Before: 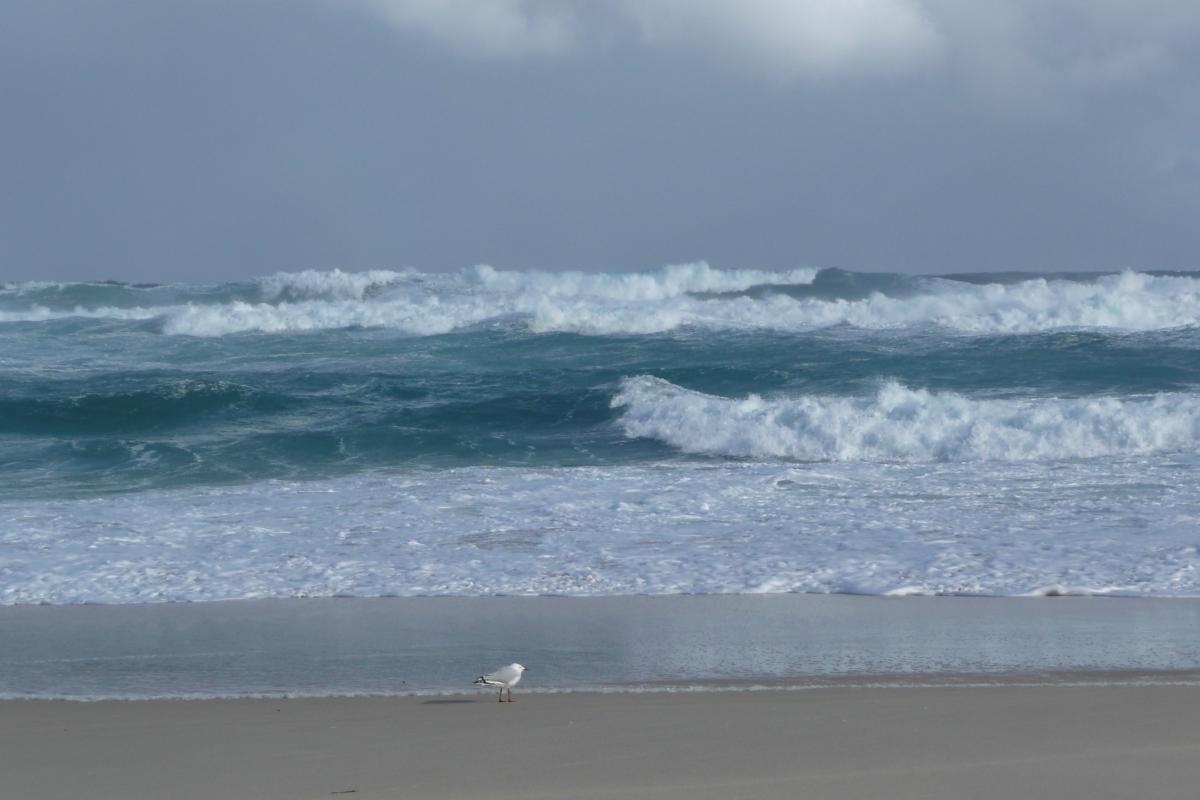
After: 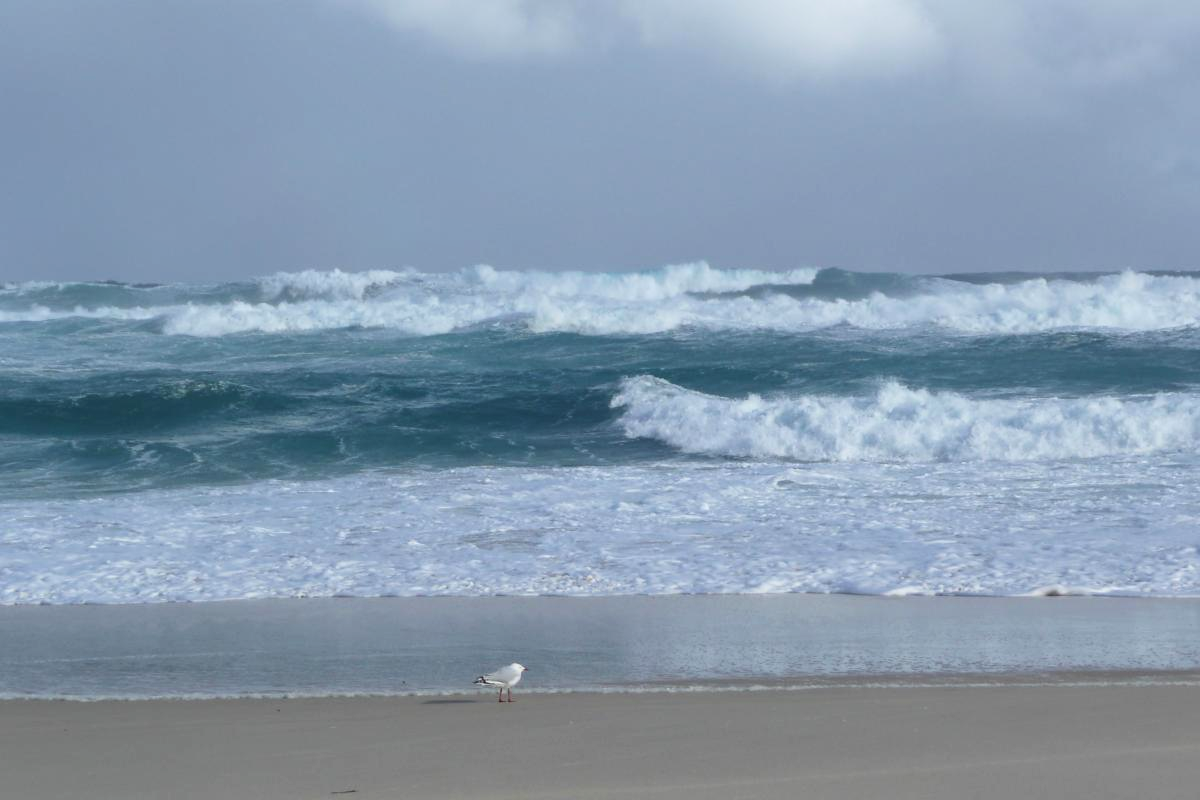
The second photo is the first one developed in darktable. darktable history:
shadows and highlights: radius 93.07, shadows -14.46, white point adjustment 0.23, highlights 31.48, compress 48.23%, highlights color adjustment 52.79%, soften with gaussian
tone curve: curves: ch0 [(0.016, 0.023) (0.248, 0.252) (0.732, 0.797) (1, 1)], color space Lab, linked channels, preserve colors none
